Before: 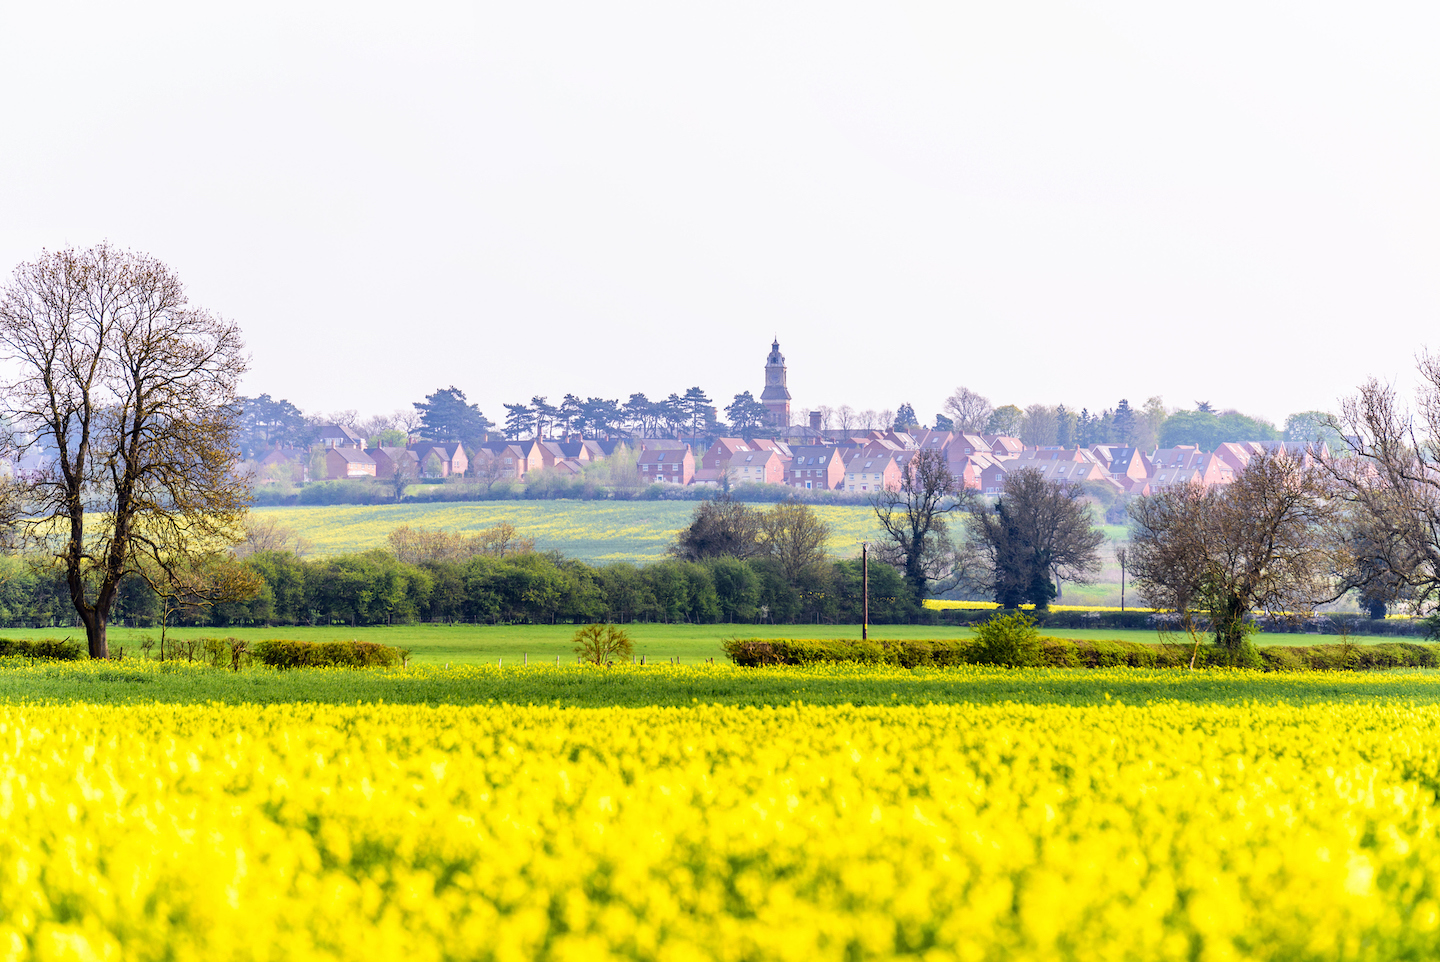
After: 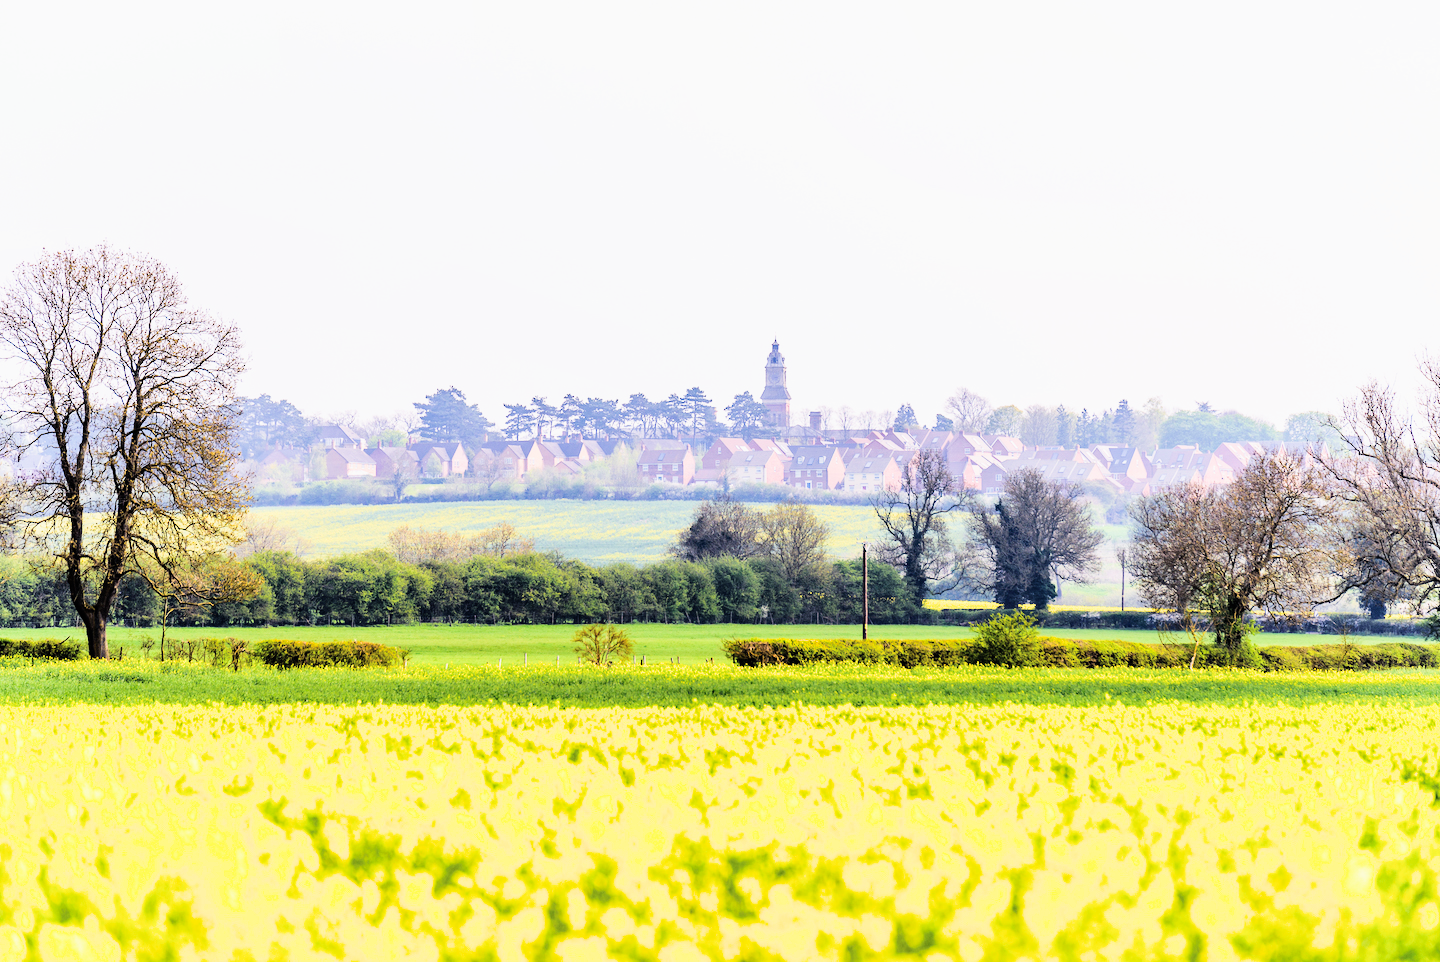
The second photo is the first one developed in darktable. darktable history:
haze removal: compatibility mode true, adaptive false
exposure: black level correction -0.005, exposure 1 EV, compensate highlight preservation false
filmic rgb: black relative exposure -5 EV, hardness 2.88, contrast 1.3, highlights saturation mix -30%
